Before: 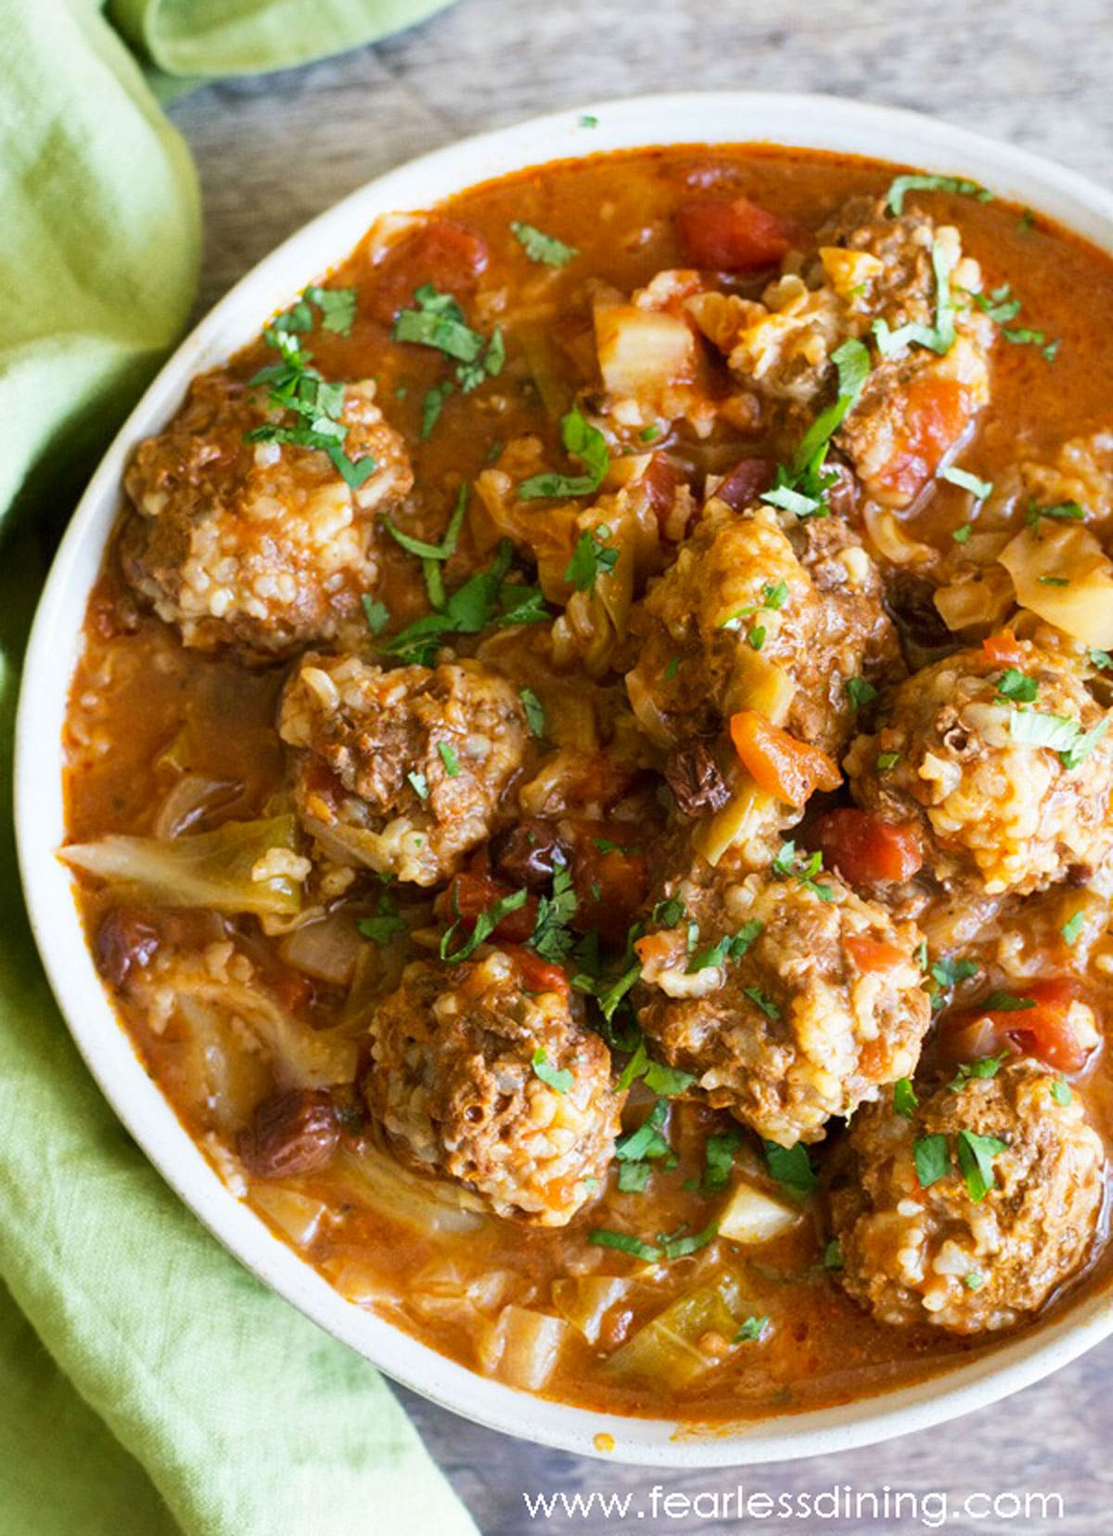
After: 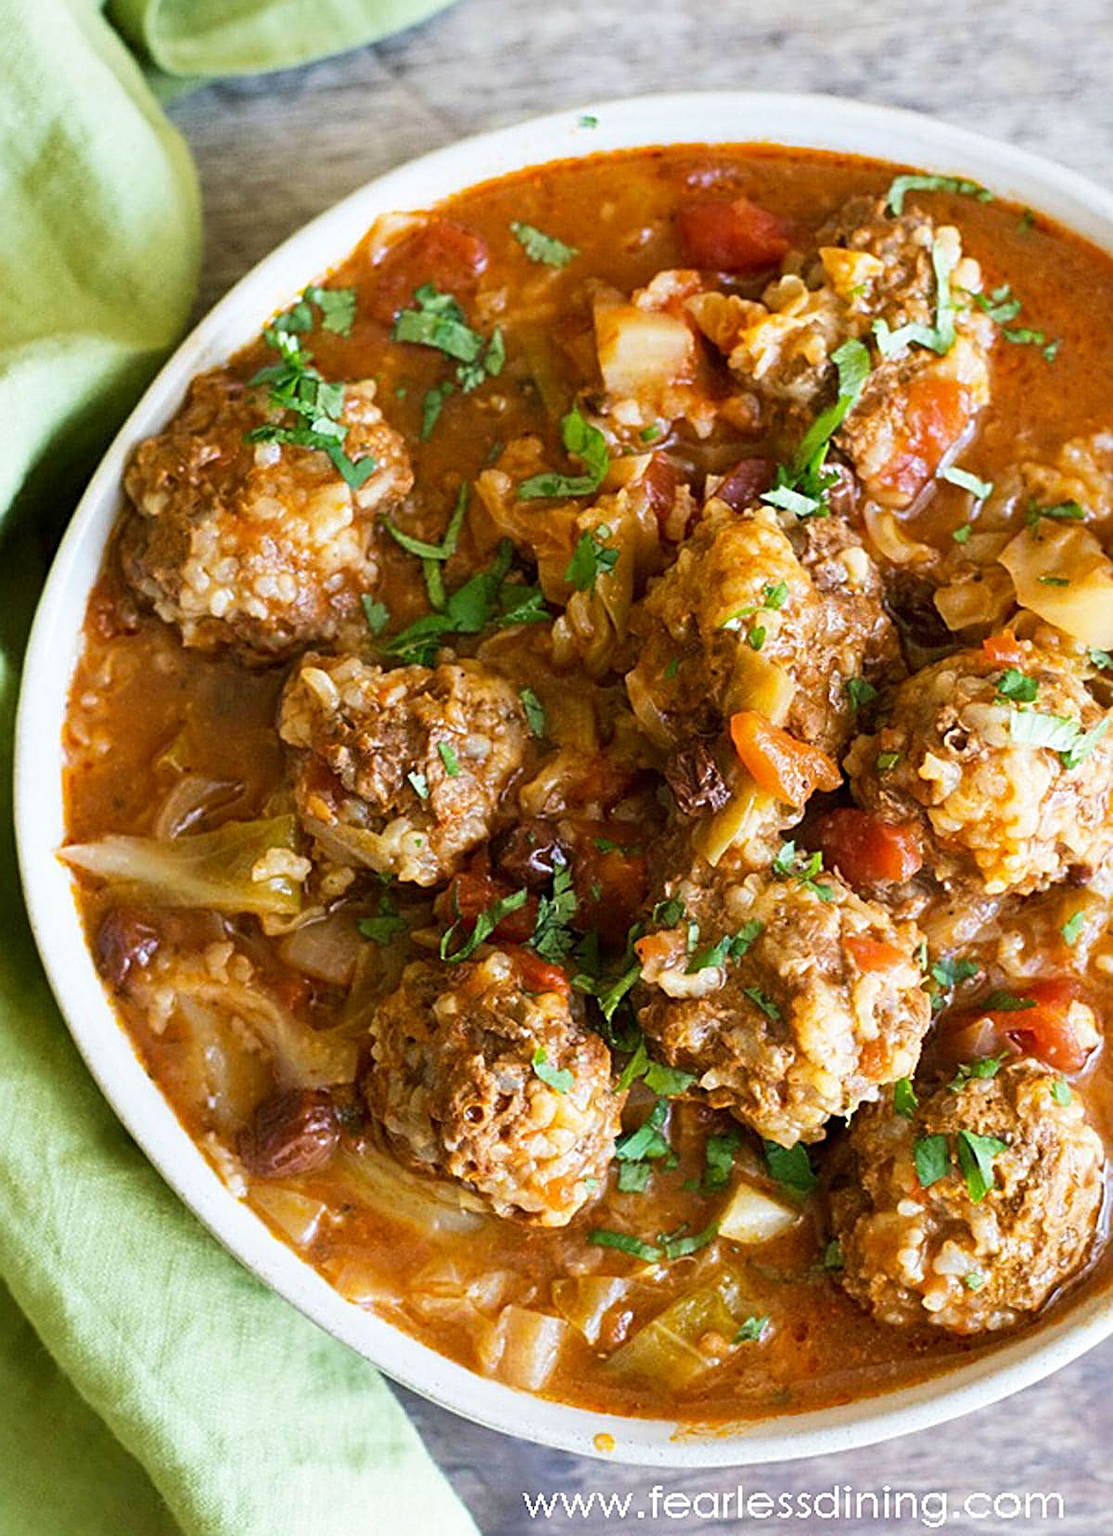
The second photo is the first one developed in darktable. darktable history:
sharpen: radius 2.67, amount 0.671
